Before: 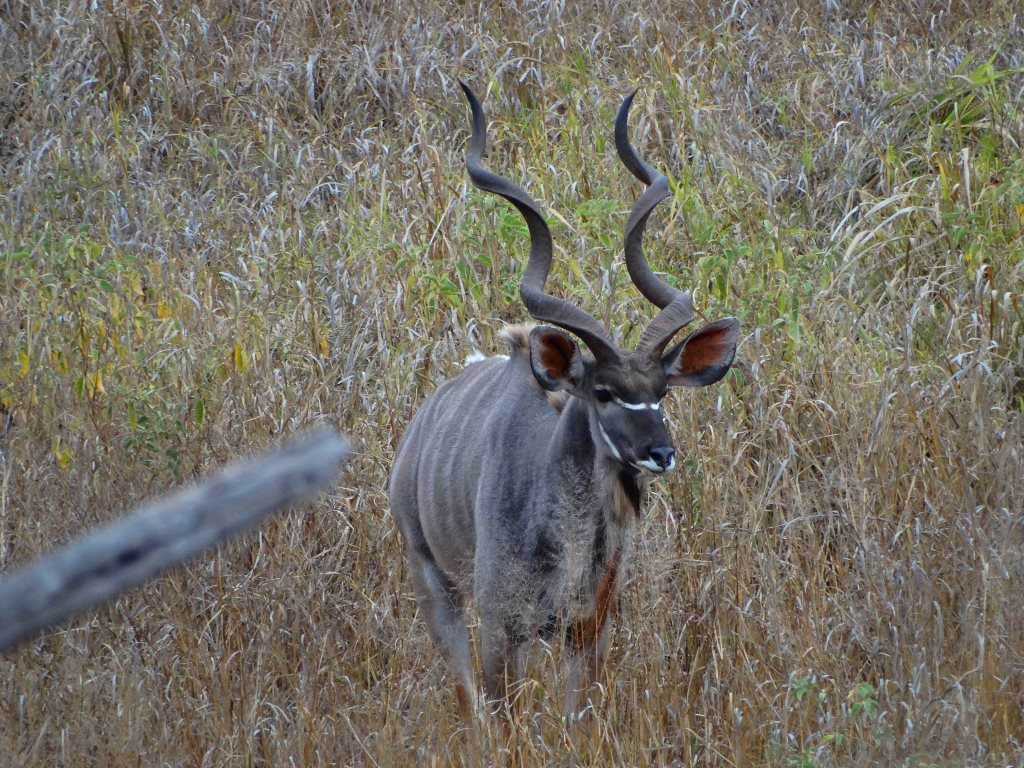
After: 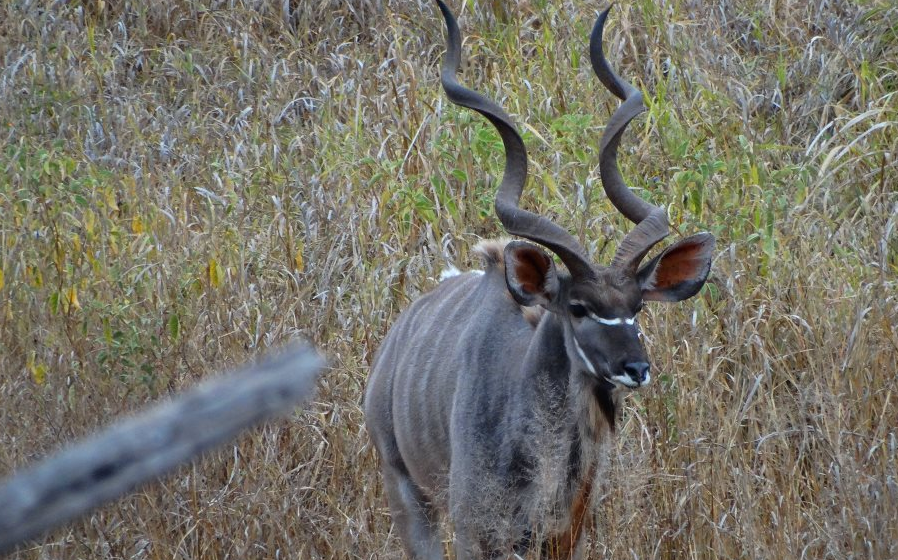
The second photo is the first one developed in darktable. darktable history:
crop and rotate: left 2.452%, top 11.174%, right 9.809%, bottom 15.833%
